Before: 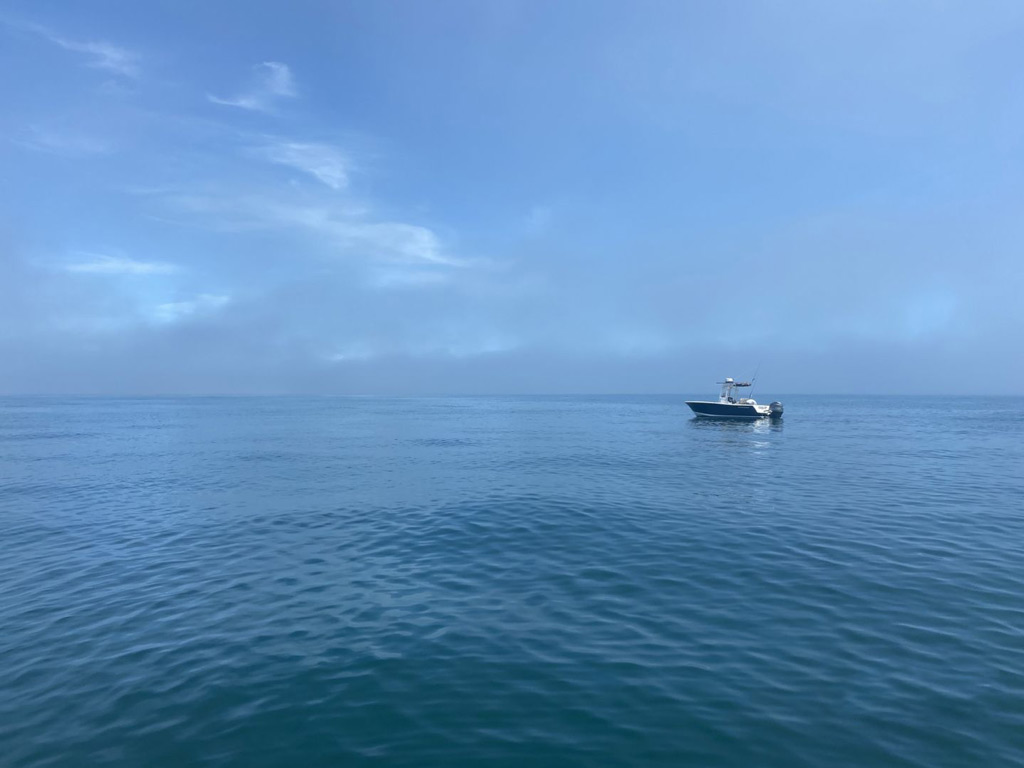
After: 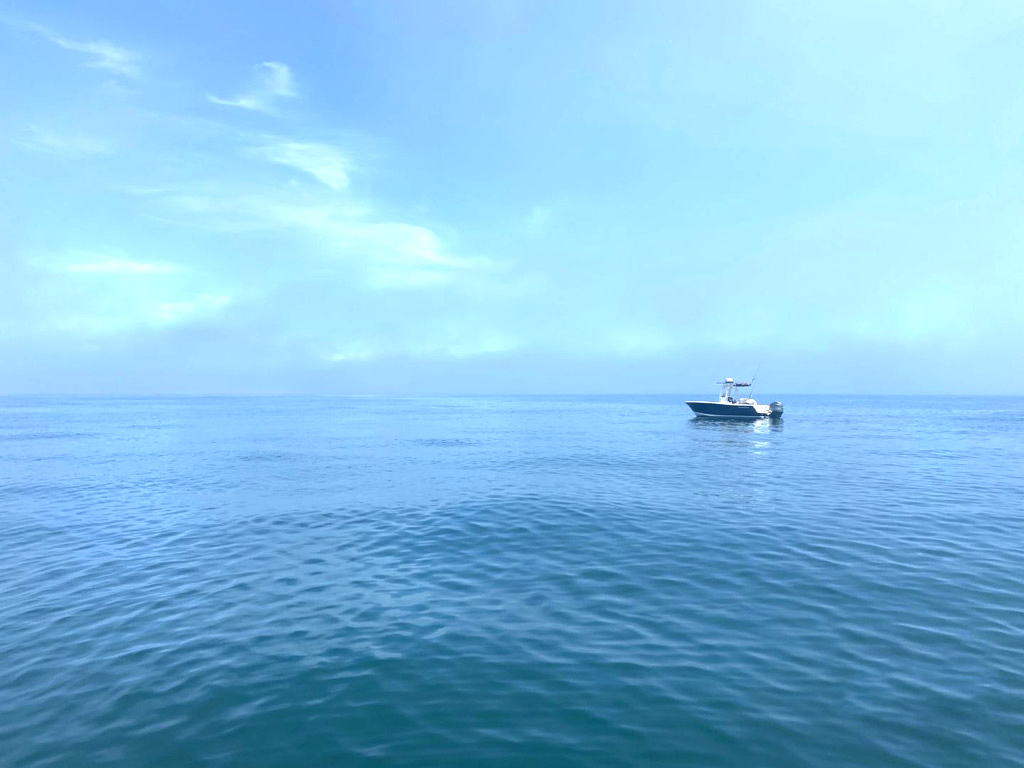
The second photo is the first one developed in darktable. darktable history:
exposure: exposure 0.95 EV, compensate exposure bias true, compensate highlight preservation false
